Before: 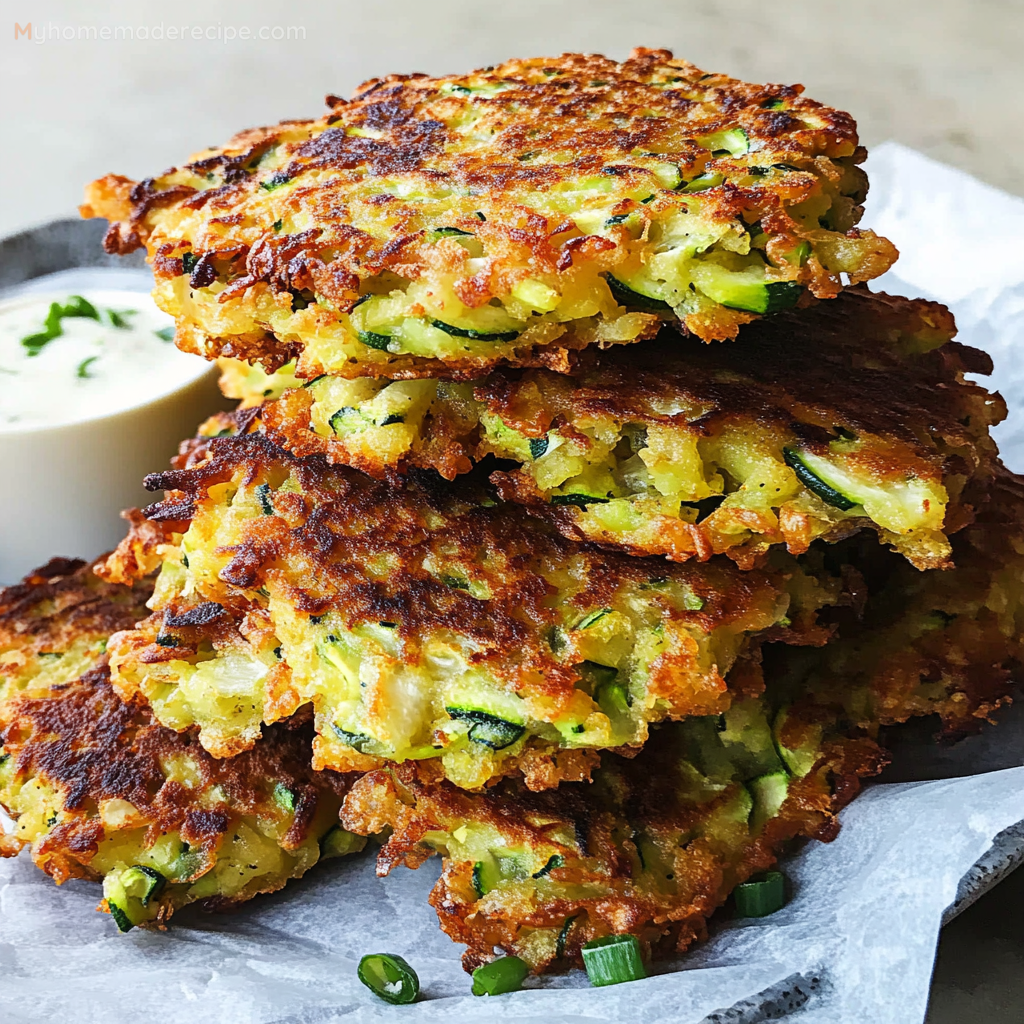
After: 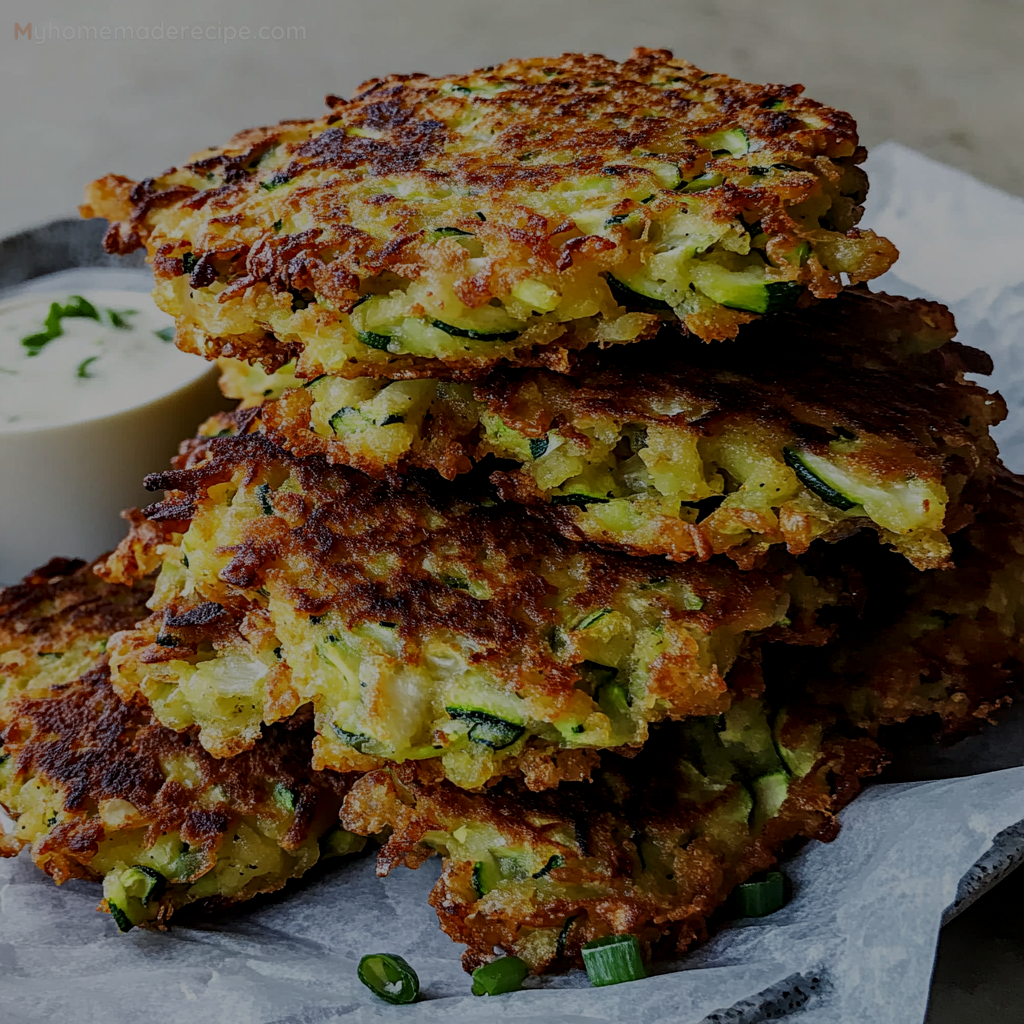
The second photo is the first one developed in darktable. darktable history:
local contrast: on, module defaults
exposure: exposure -1.468 EV, compensate highlight preservation false
